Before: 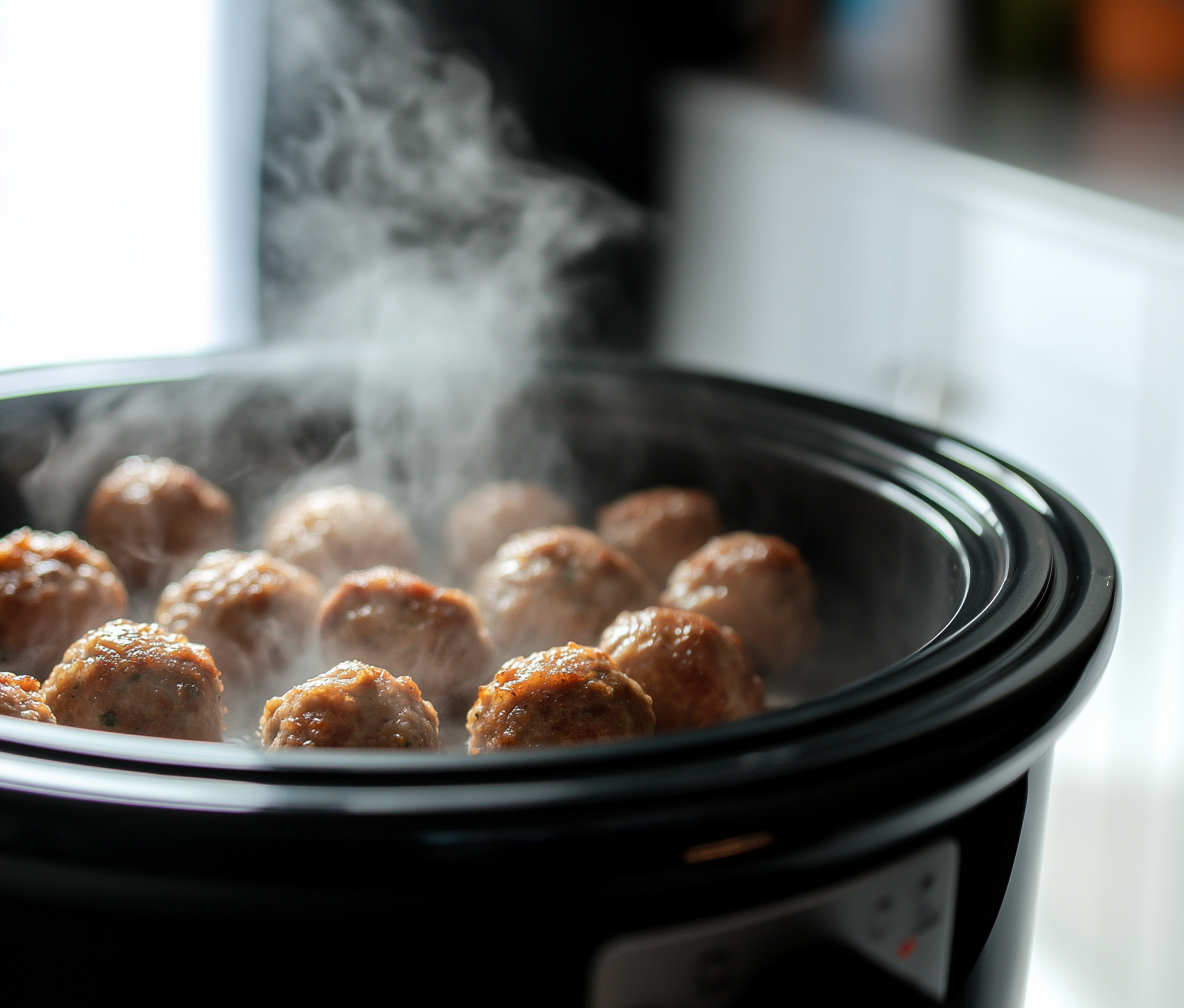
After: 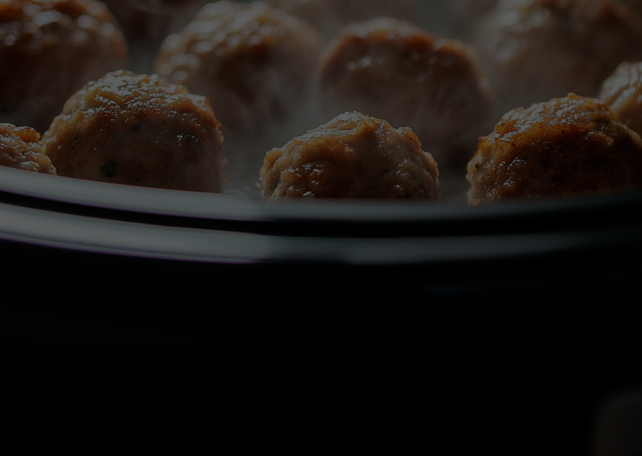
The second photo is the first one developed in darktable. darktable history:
exposure: exposure -2.379 EV, compensate exposure bias true, compensate highlight preservation false
base curve: curves: ch0 [(0, 0) (0.826, 0.587) (1, 1)], preserve colors none
crop and rotate: top 54.527%, right 45.7%, bottom 0.195%
